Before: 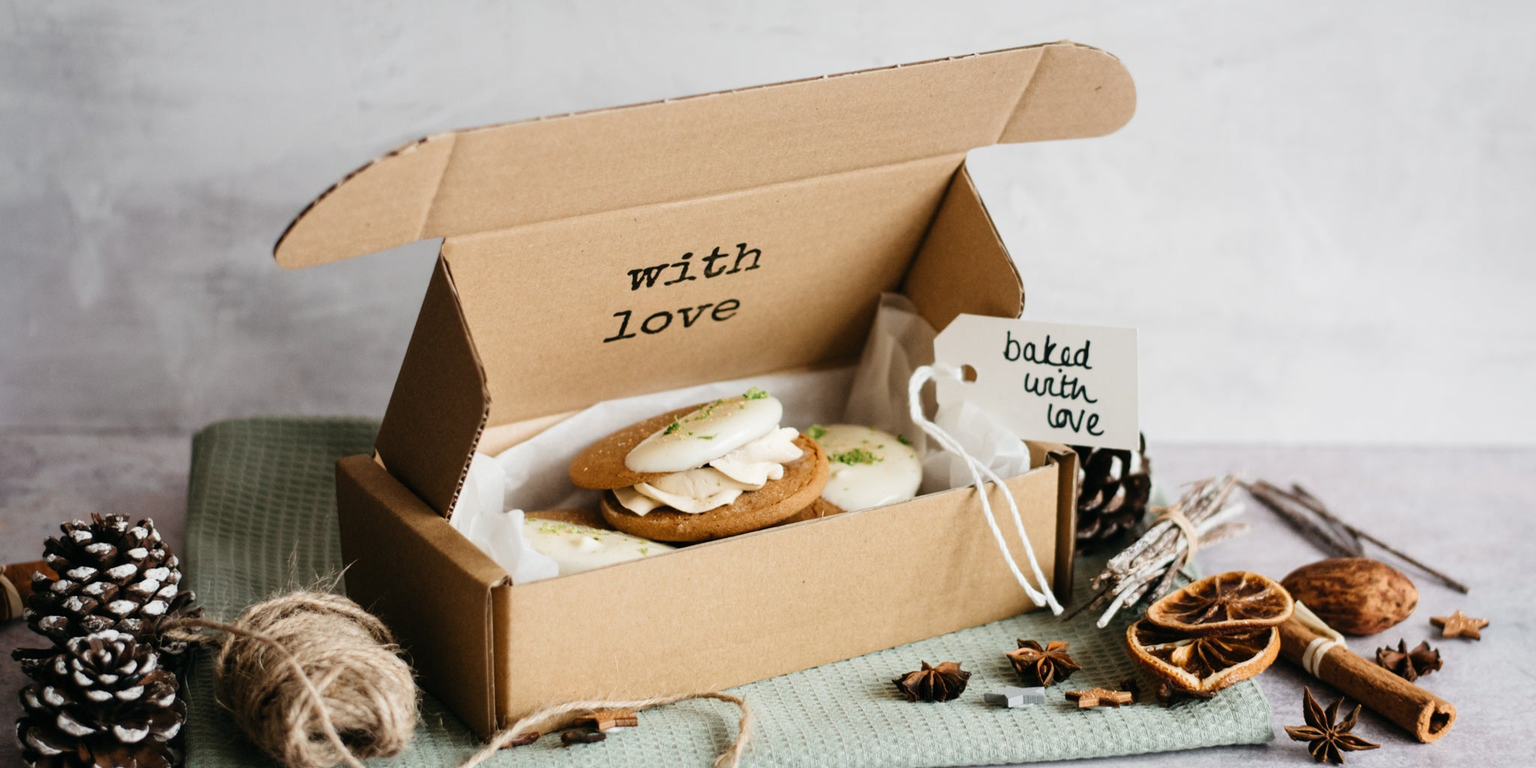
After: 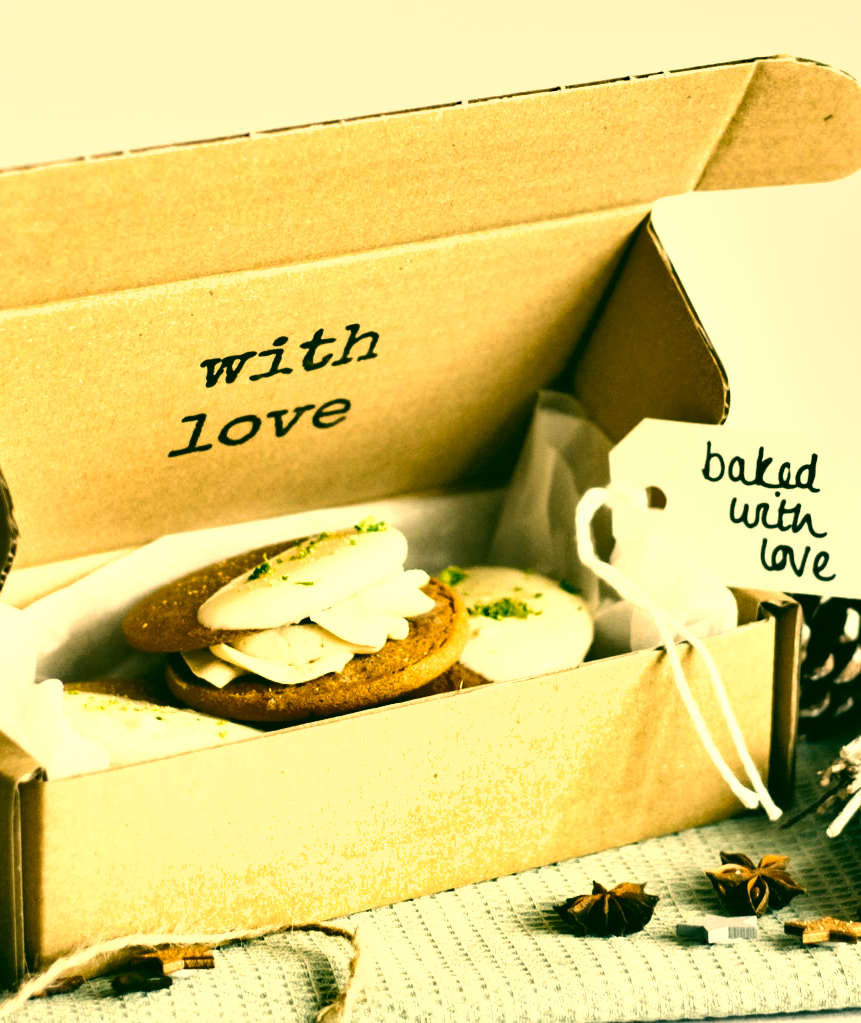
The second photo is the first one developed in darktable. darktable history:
color correction: highlights a* 5.62, highlights b* 33.08, shadows a* -25.33, shadows b* 4.01
crop: left 31.079%, right 26.872%
exposure: black level correction 0.001, exposure 0.191 EV, compensate exposure bias true, compensate highlight preservation false
contrast brightness saturation: saturation -0.059
tone equalizer: -8 EV -0.737 EV, -7 EV -0.724 EV, -6 EV -0.594 EV, -5 EV -0.376 EV, -3 EV 0.372 EV, -2 EV 0.6 EV, -1 EV 0.678 EV, +0 EV 0.722 EV
shadows and highlights: soften with gaussian
